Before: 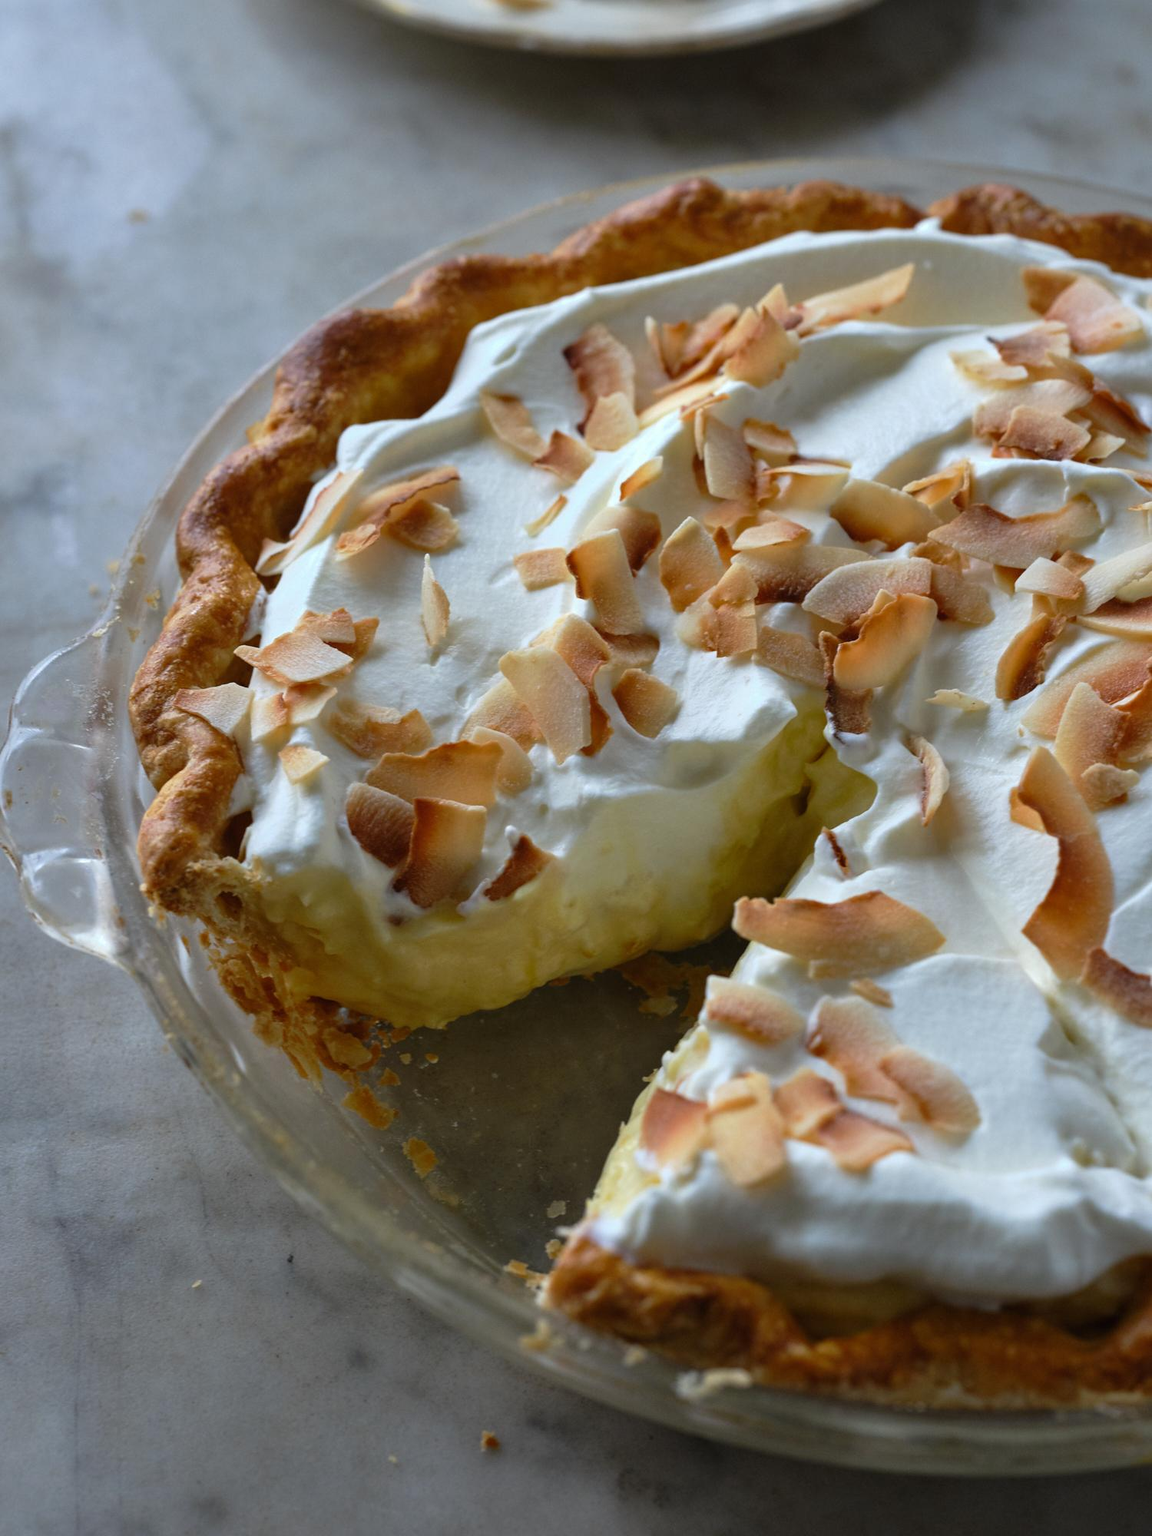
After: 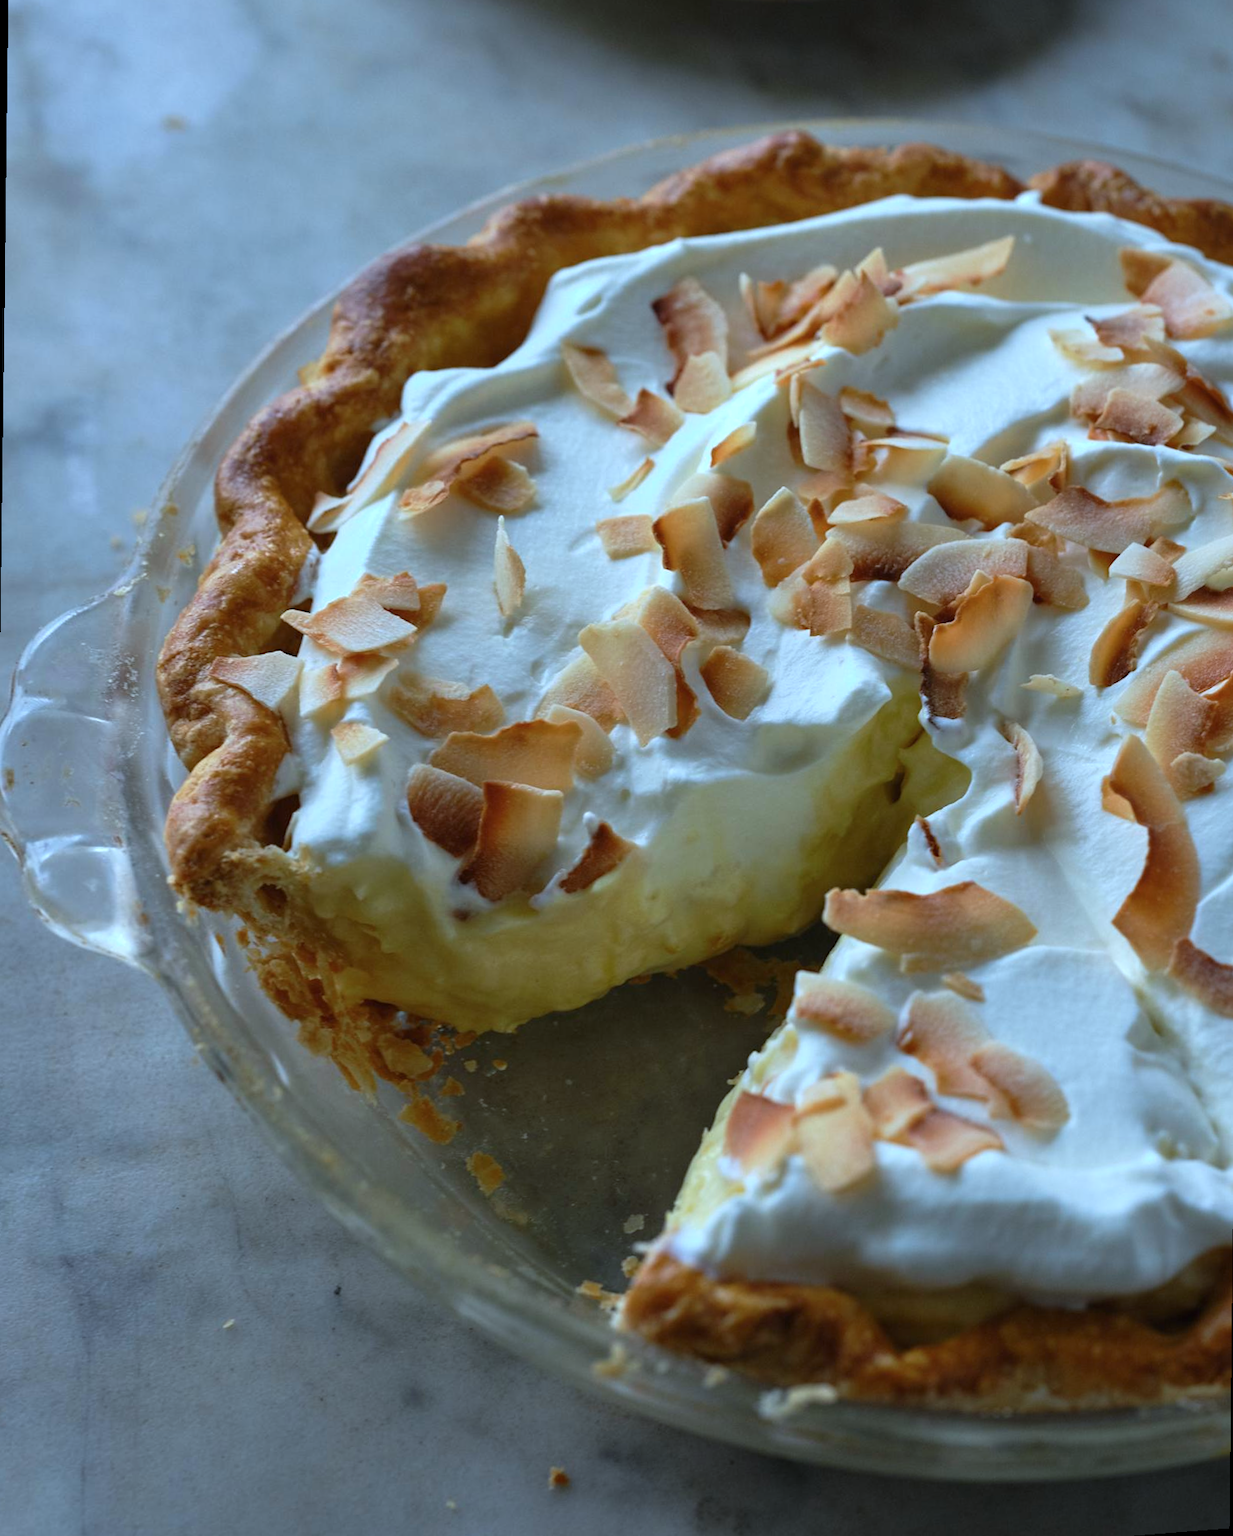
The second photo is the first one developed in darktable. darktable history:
color calibration: illuminant Planckian (black body), x 0.378, y 0.375, temperature 4065 K
rotate and perspective: rotation 0.679°, lens shift (horizontal) 0.136, crop left 0.009, crop right 0.991, crop top 0.078, crop bottom 0.95
